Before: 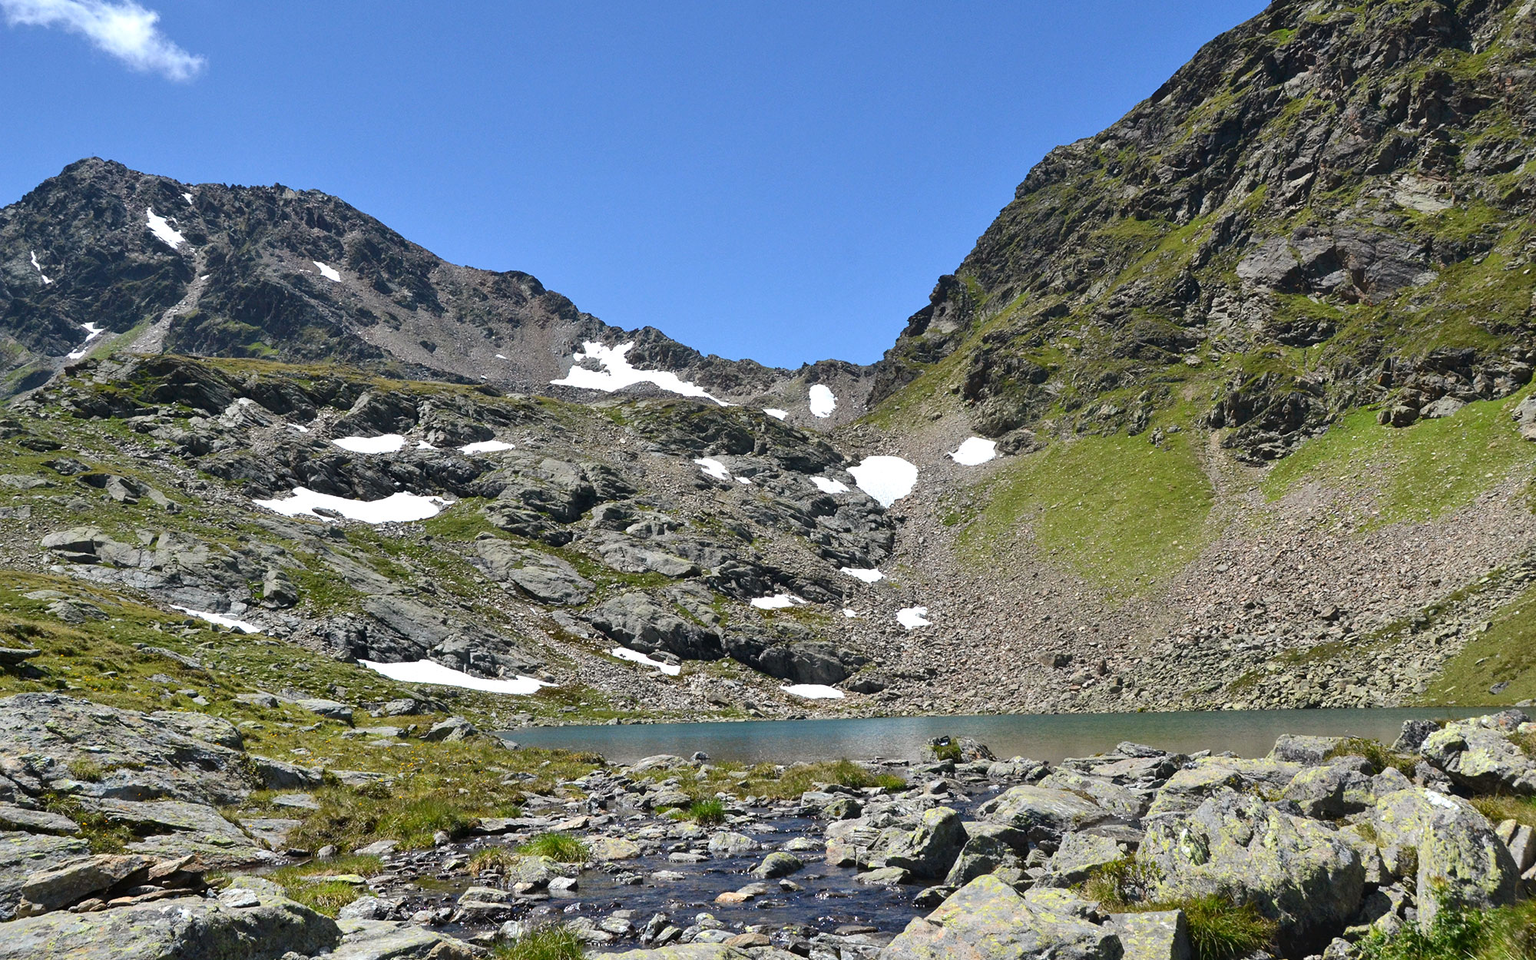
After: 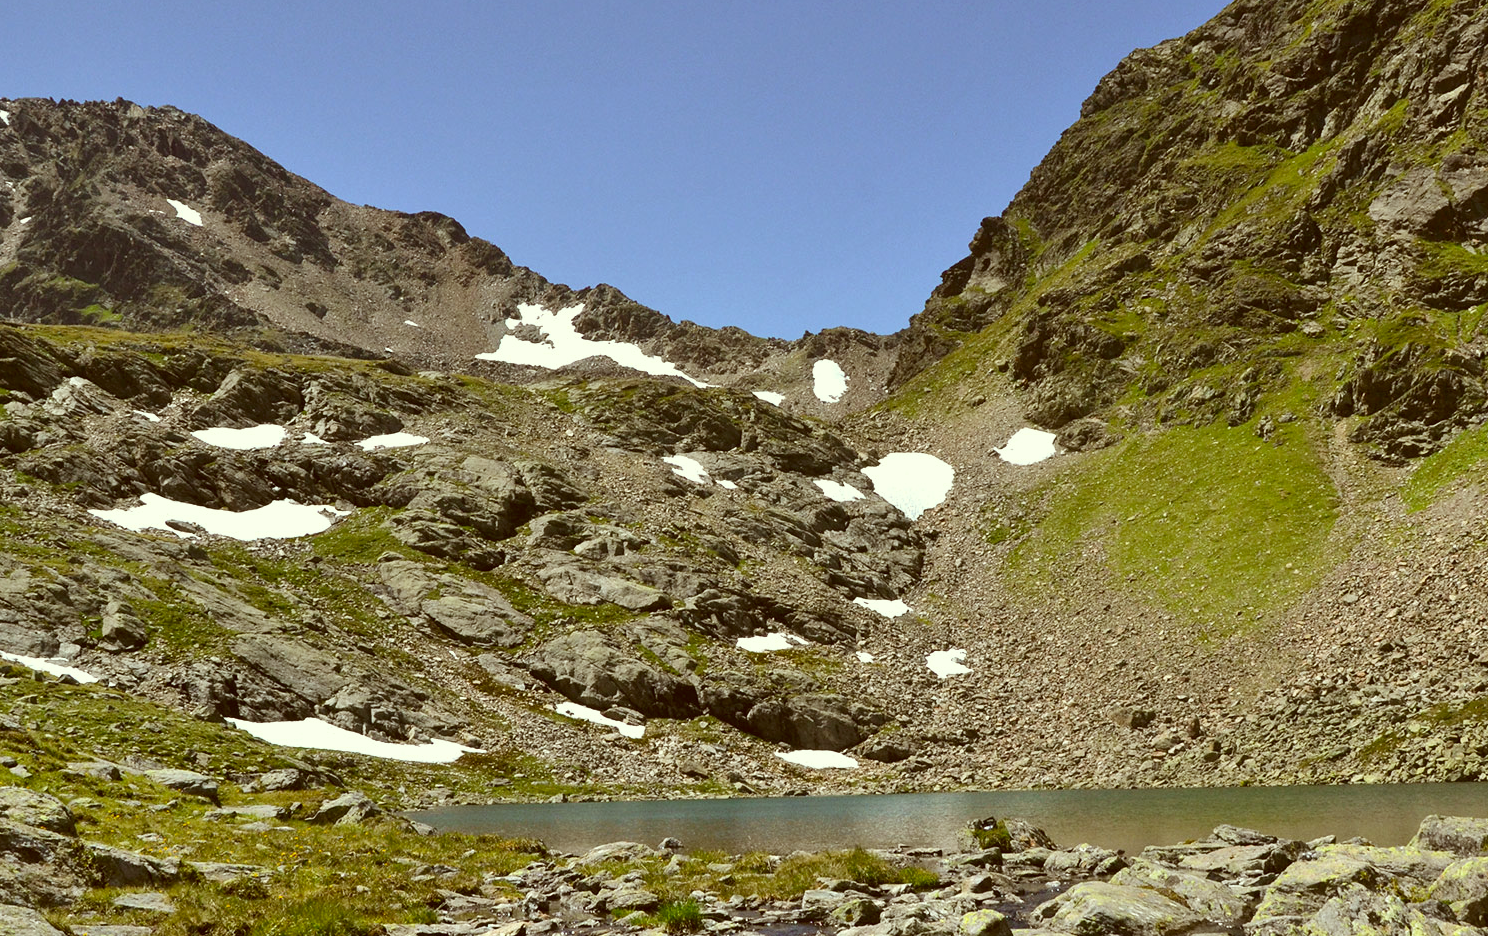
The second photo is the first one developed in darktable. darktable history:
color correction: highlights a* -5.57, highlights b* 9.8, shadows a* 9.22, shadows b* 24.19
crop and rotate: left 12.078%, top 11.343%, right 13.486%, bottom 13.709%
